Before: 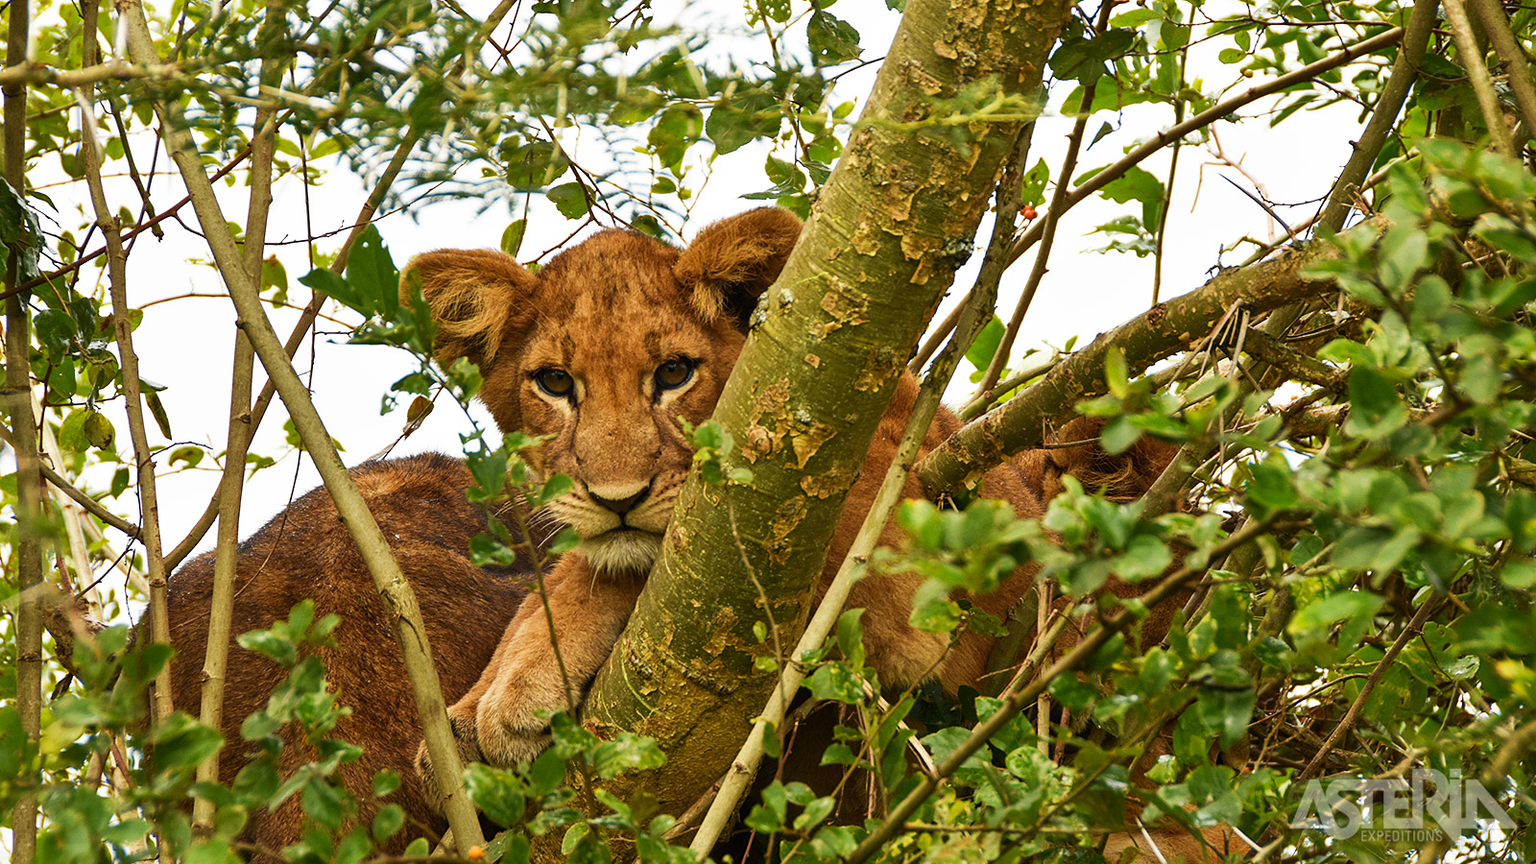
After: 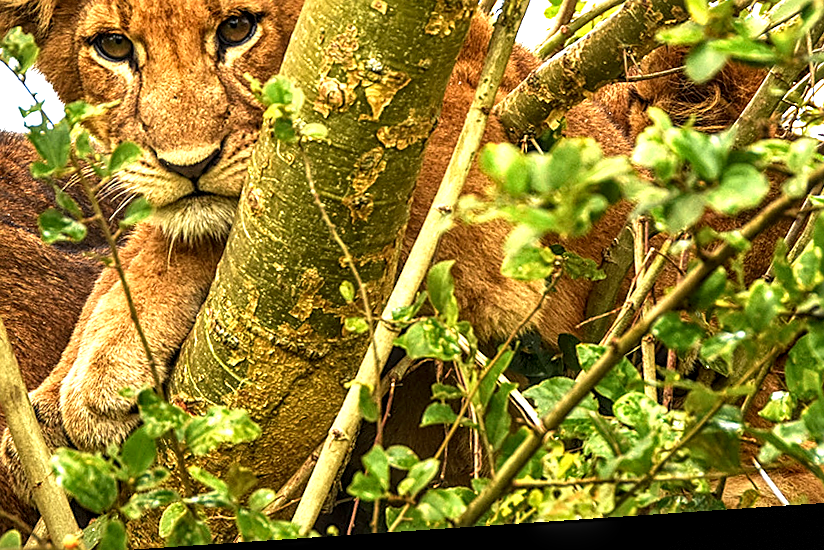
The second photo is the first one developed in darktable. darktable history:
rotate and perspective: rotation -4.2°, shear 0.006, automatic cropping off
sharpen: on, module defaults
local contrast: detail 150%
exposure: black level correction 0, exposure 1 EV, compensate highlight preservation false
crop: left 29.672%, top 41.786%, right 20.851%, bottom 3.487%
vignetting: fall-off start 97.28%, fall-off radius 79%, brightness -0.462, saturation -0.3, width/height ratio 1.114, dithering 8-bit output, unbound false
